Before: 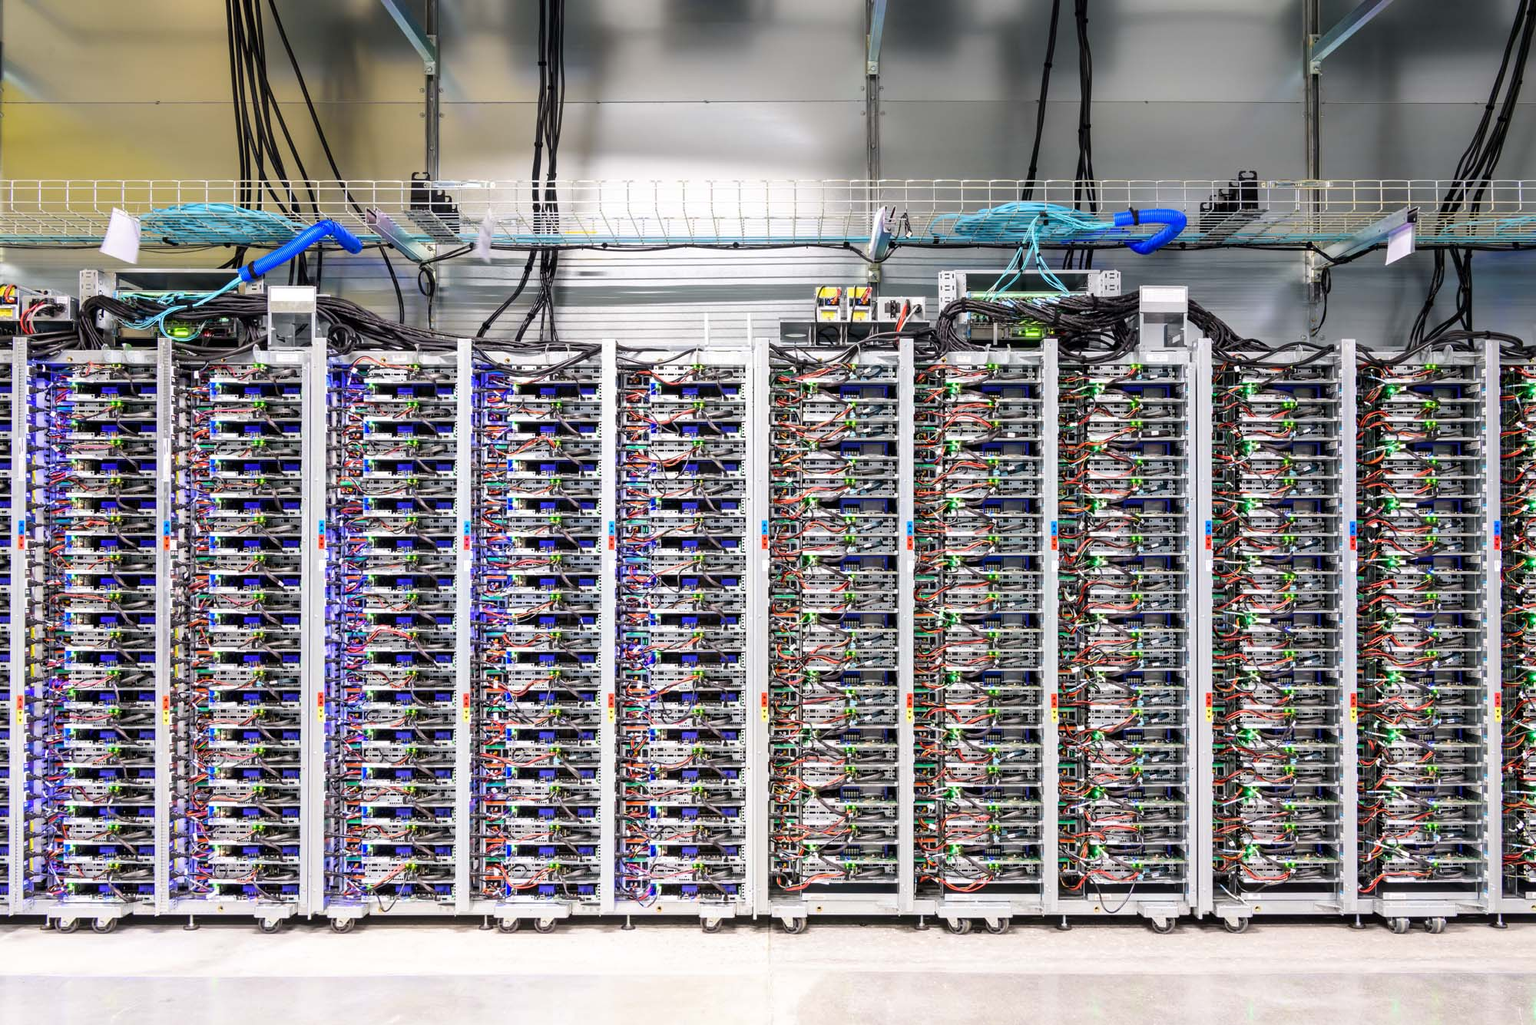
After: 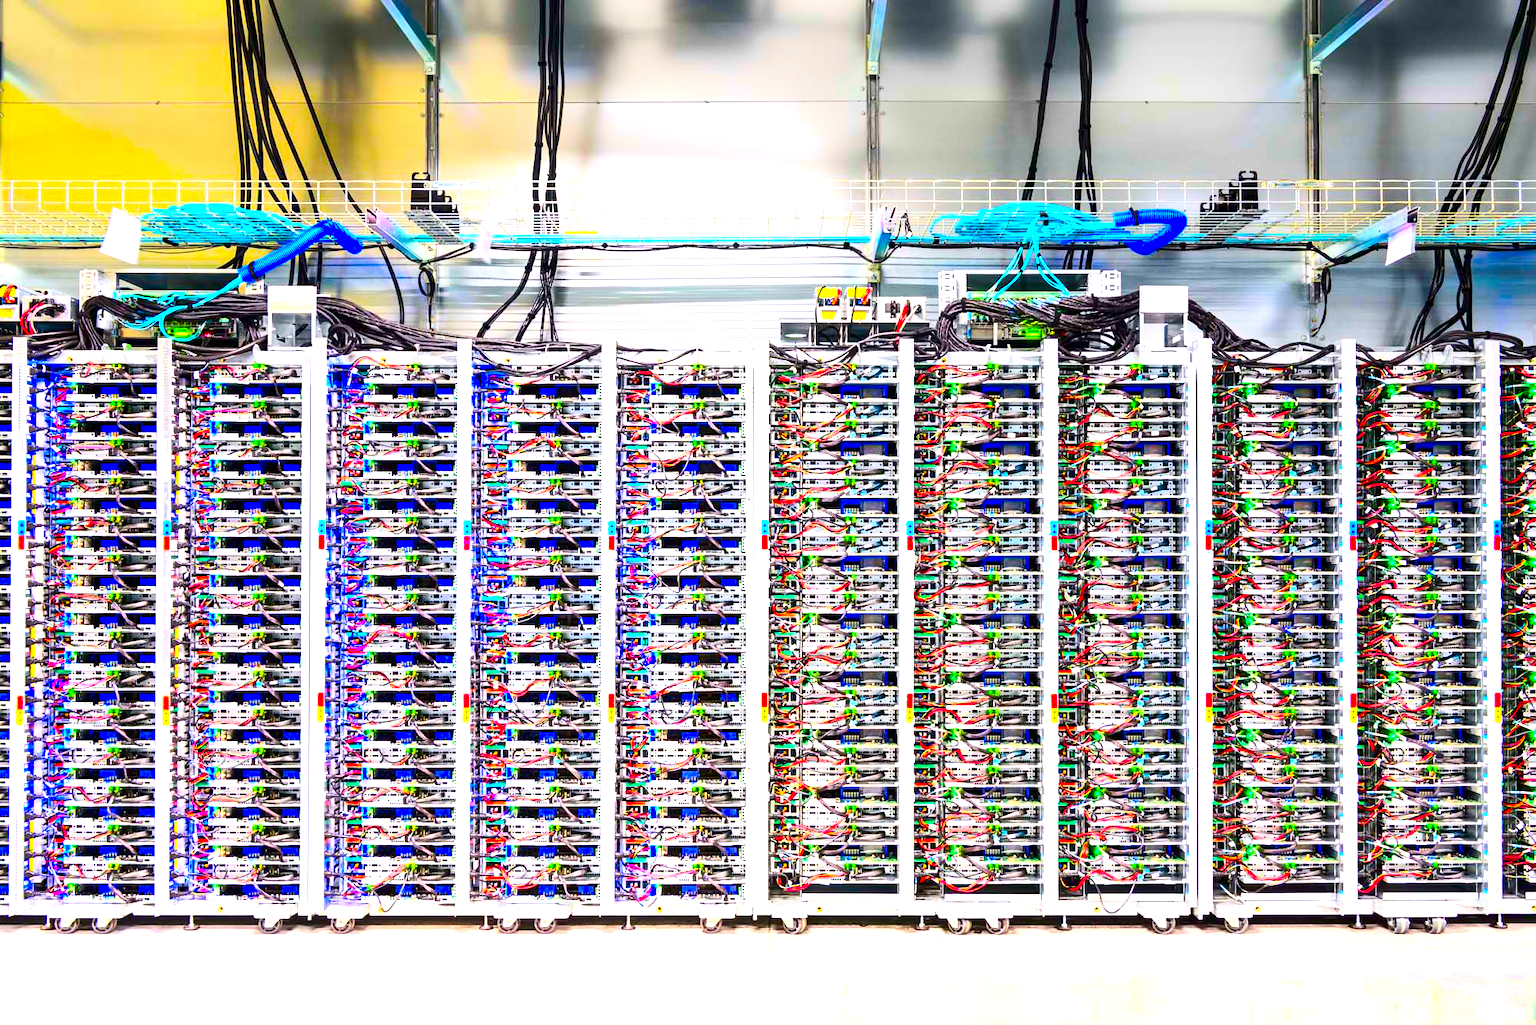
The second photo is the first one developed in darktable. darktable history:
exposure: exposure 0.916 EV, compensate highlight preservation false
color balance rgb: perceptual saturation grading › global saturation 25.758%
contrast brightness saturation: contrast 0.264, brightness 0.022, saturation 0.887
